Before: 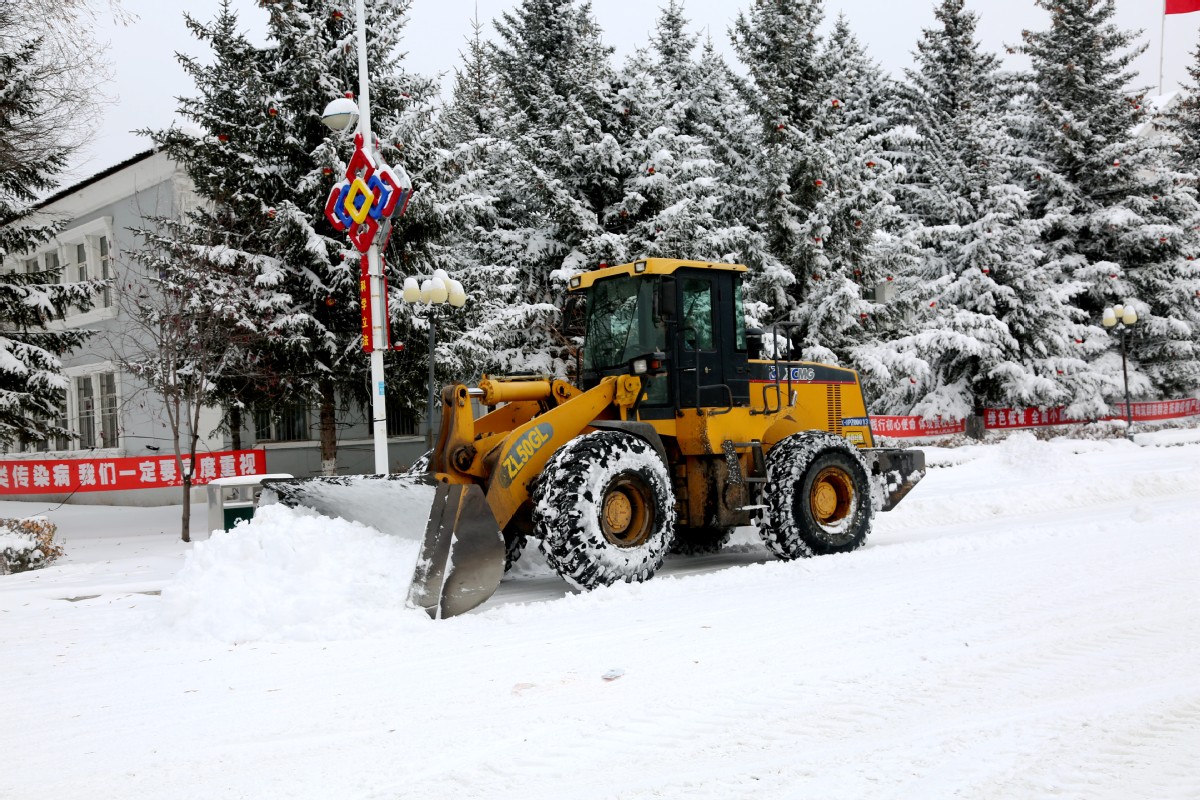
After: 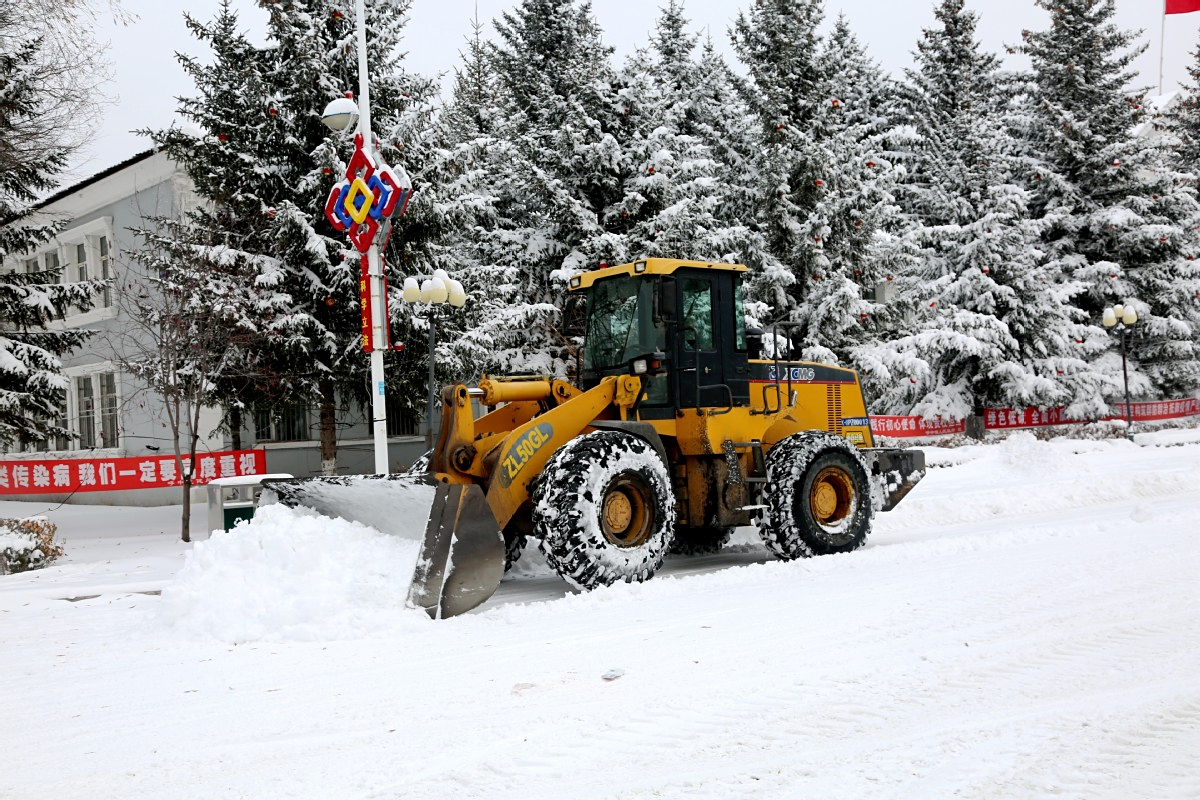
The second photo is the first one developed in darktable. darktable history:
sharpen: amount 0.2
shadows and highlights: shadows 37.27, highlights -28.18, soften with gaussian
